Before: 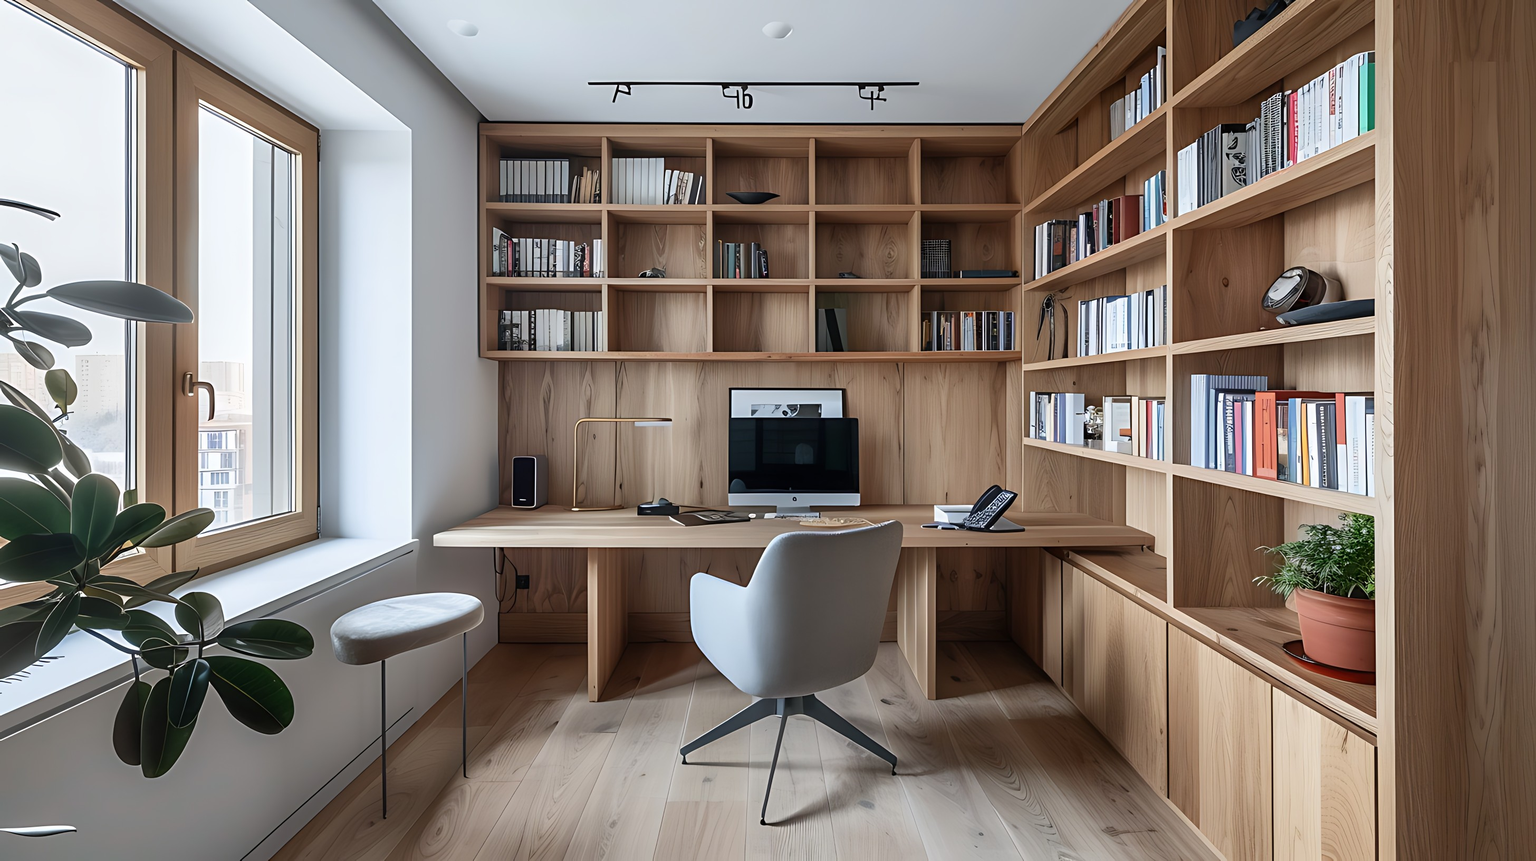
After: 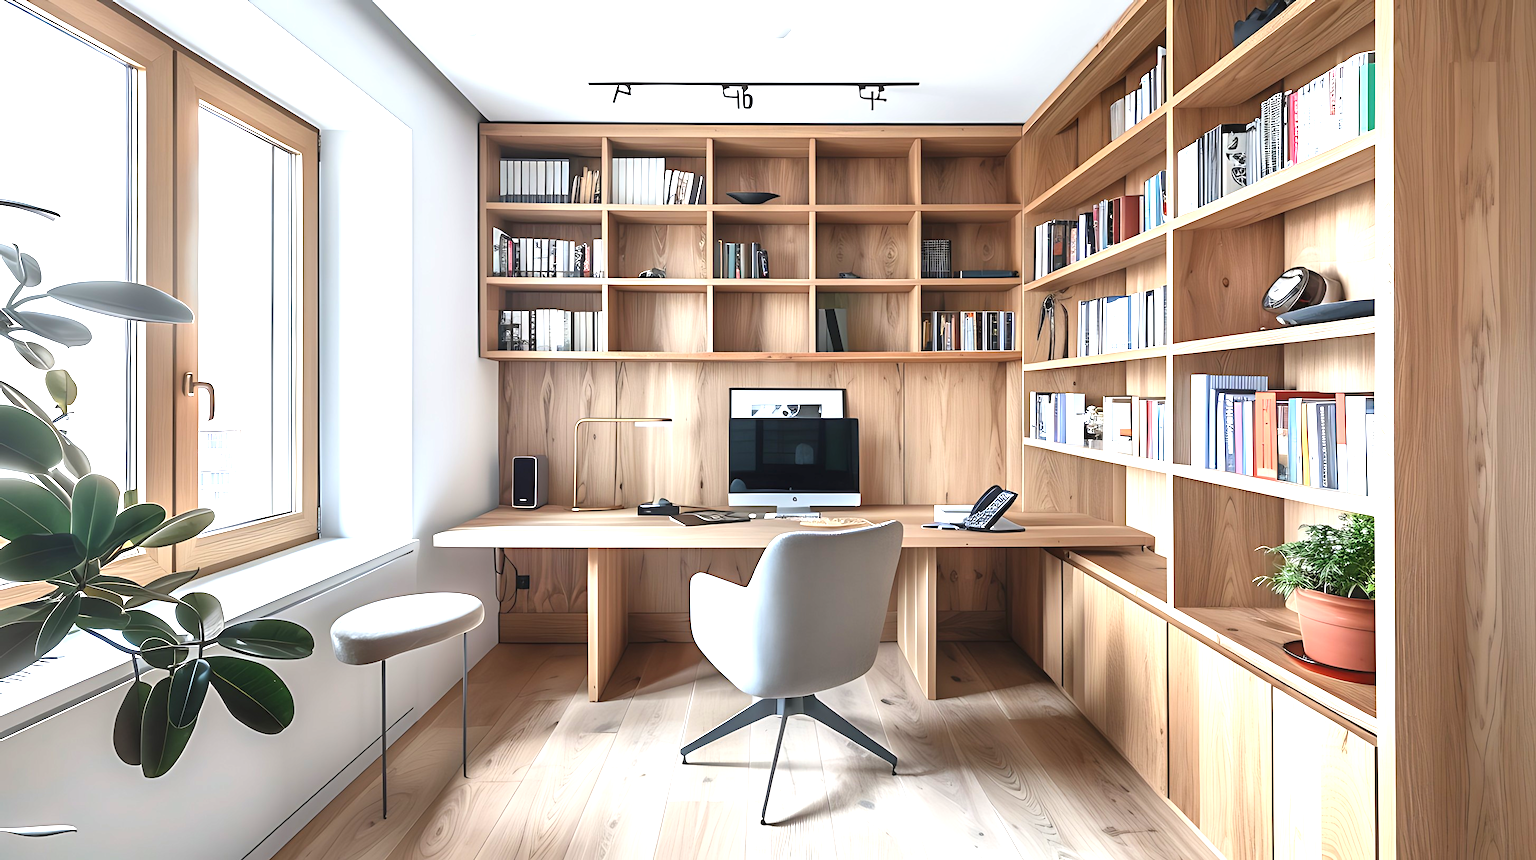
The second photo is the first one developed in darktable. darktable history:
exposure: black level correction -0.002, exposure 1.355 EV, compensate exposure bias true, compensate highlight preservation false
